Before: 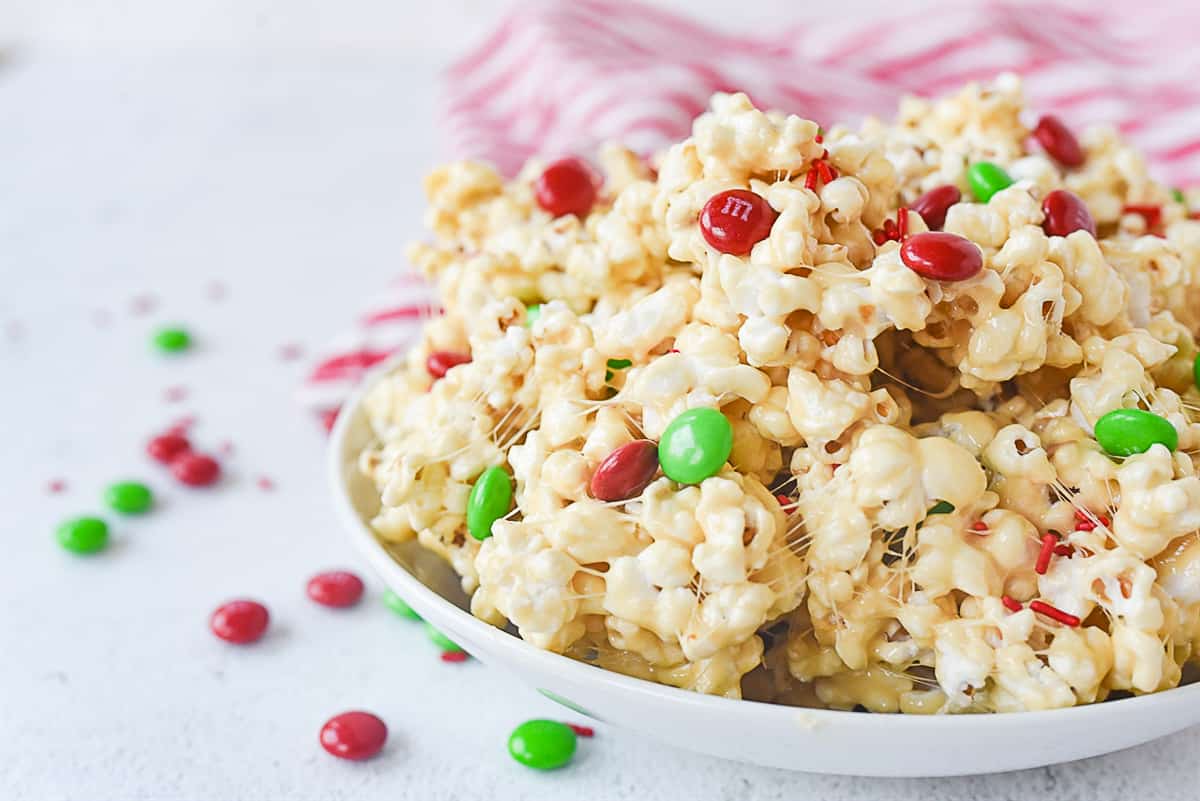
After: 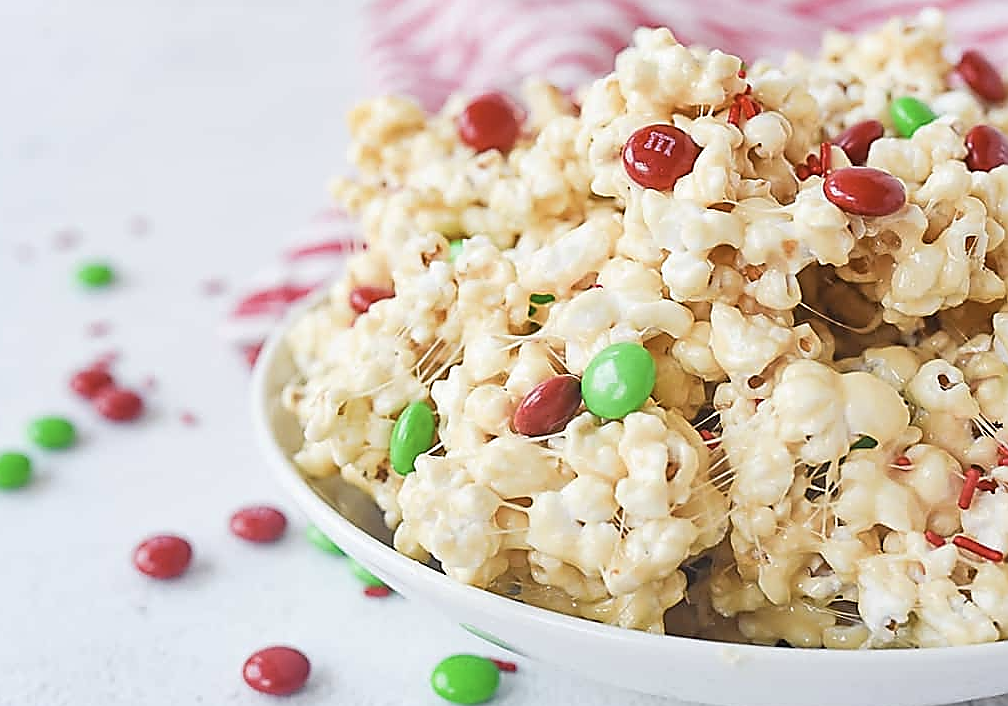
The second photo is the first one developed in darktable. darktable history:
color correction: saturation 0.8
sharpen: radius 1.4, amount 1.25, threshold 0.7
crop: left 6.446%, top 8.188%, right 9.538%, bottom 3.548%
